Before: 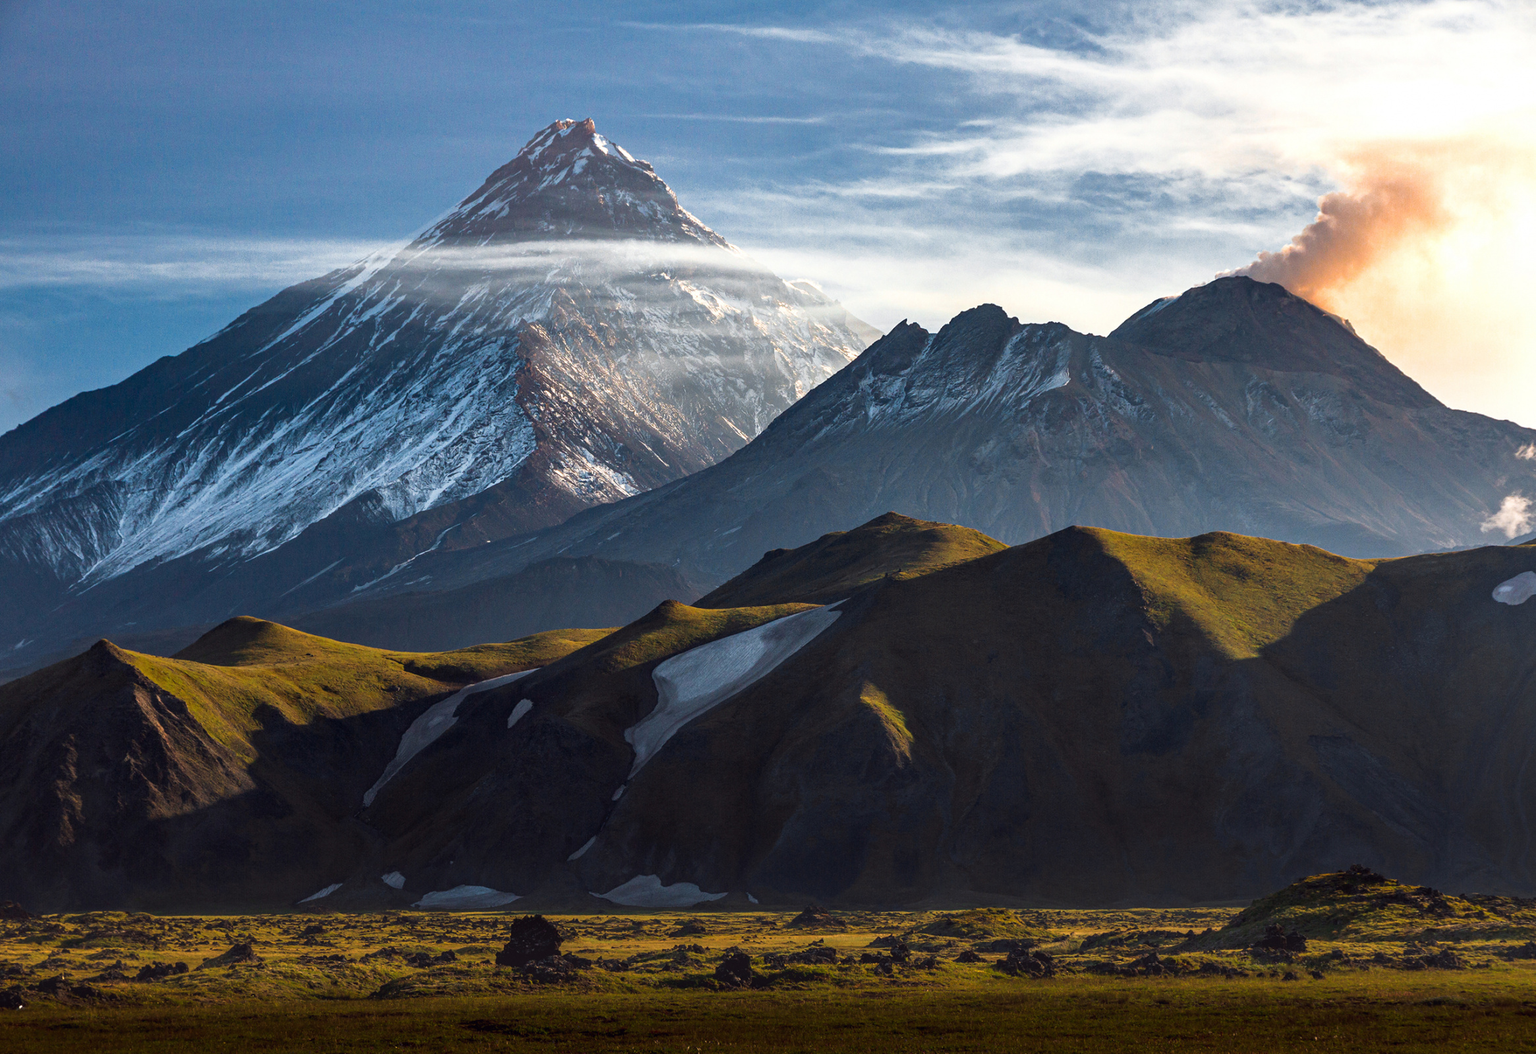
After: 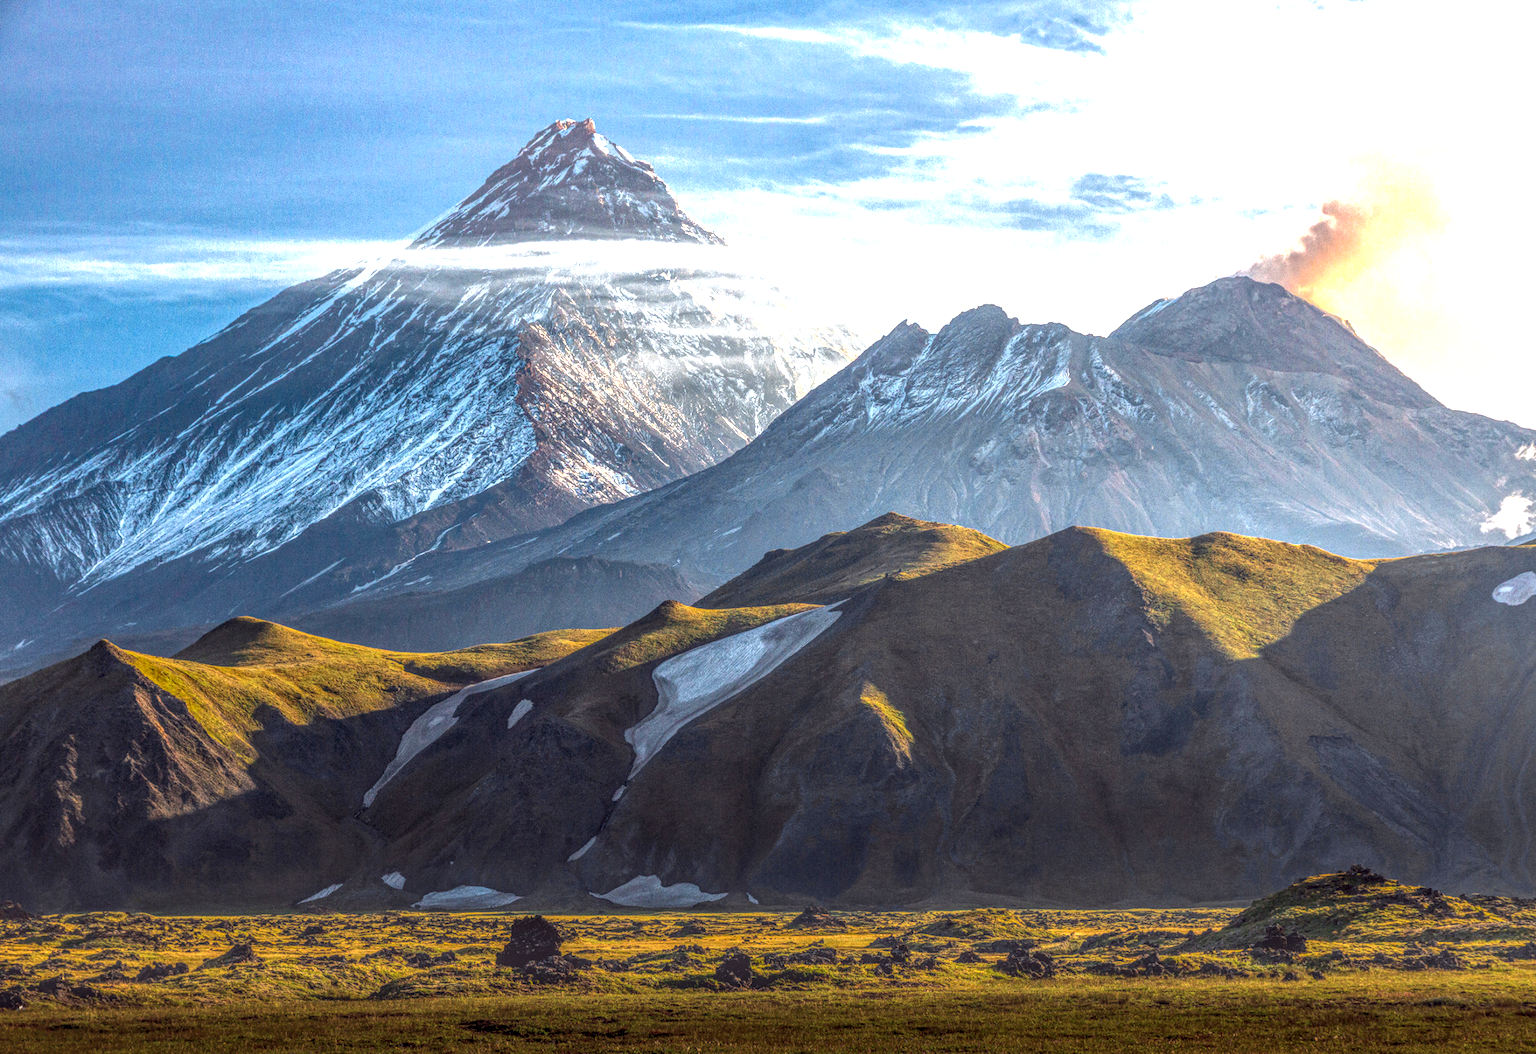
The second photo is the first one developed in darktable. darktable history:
local contrast: highlights 4%, shadows 7%, detail 199%, midtone range 0.244
exposure: black level correction 0, exposure 1.2 EV, compensate highlight preservation false
